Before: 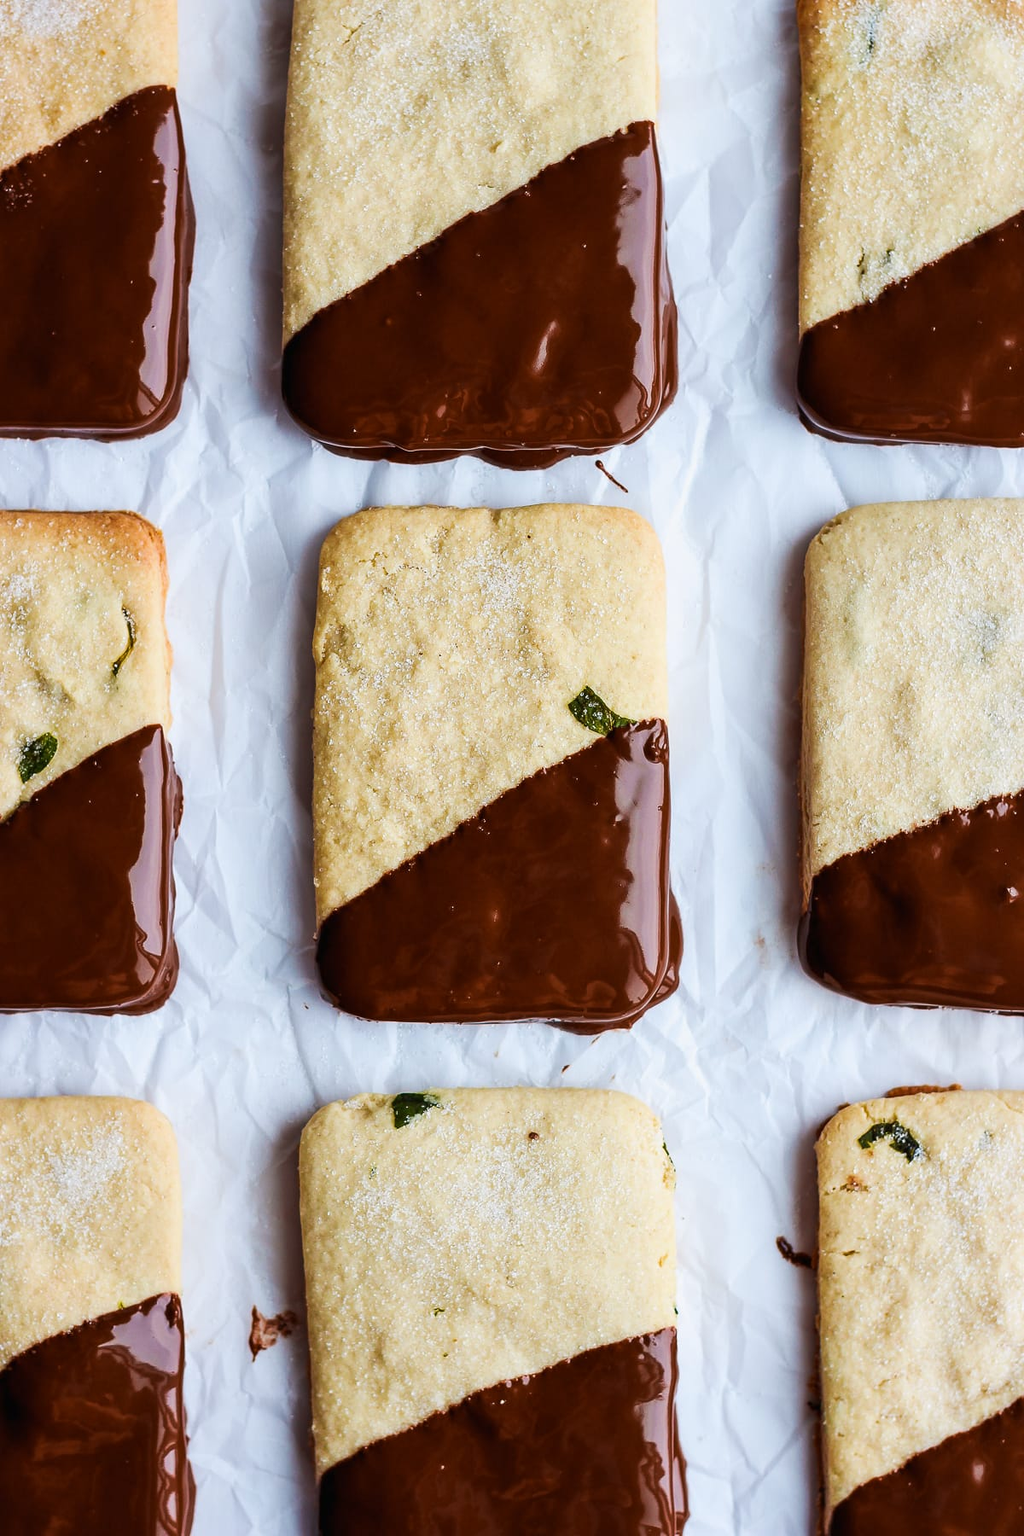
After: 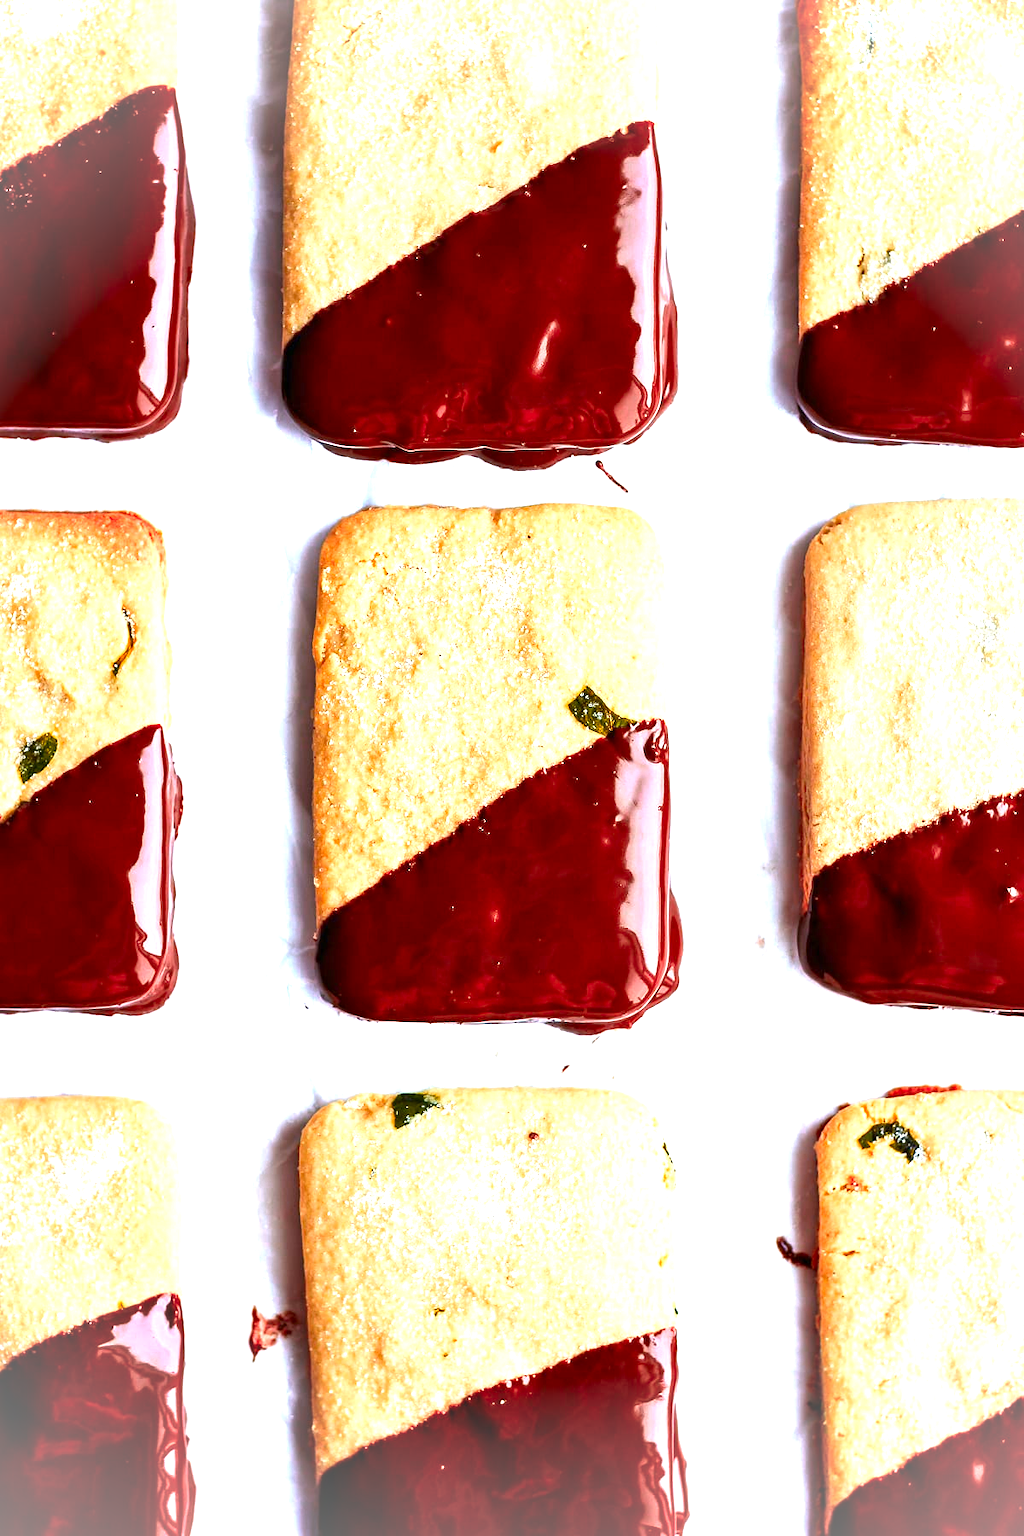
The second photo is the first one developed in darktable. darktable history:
vignetting: brightness 0.302, saturation 0.003
exposure: black level correction 0.001, exposure 1.033 EV, compensate highlight preservation false
color zones: curves: ch0 [(0.473, 0.374) (0.742, 0.784)]; ch1 [(0.354, 0.737) (0.742, 0.705)]; ch2 [(0.318, 0.421) (0.758, 0.532)]
color correction: highlights b* 0.011
